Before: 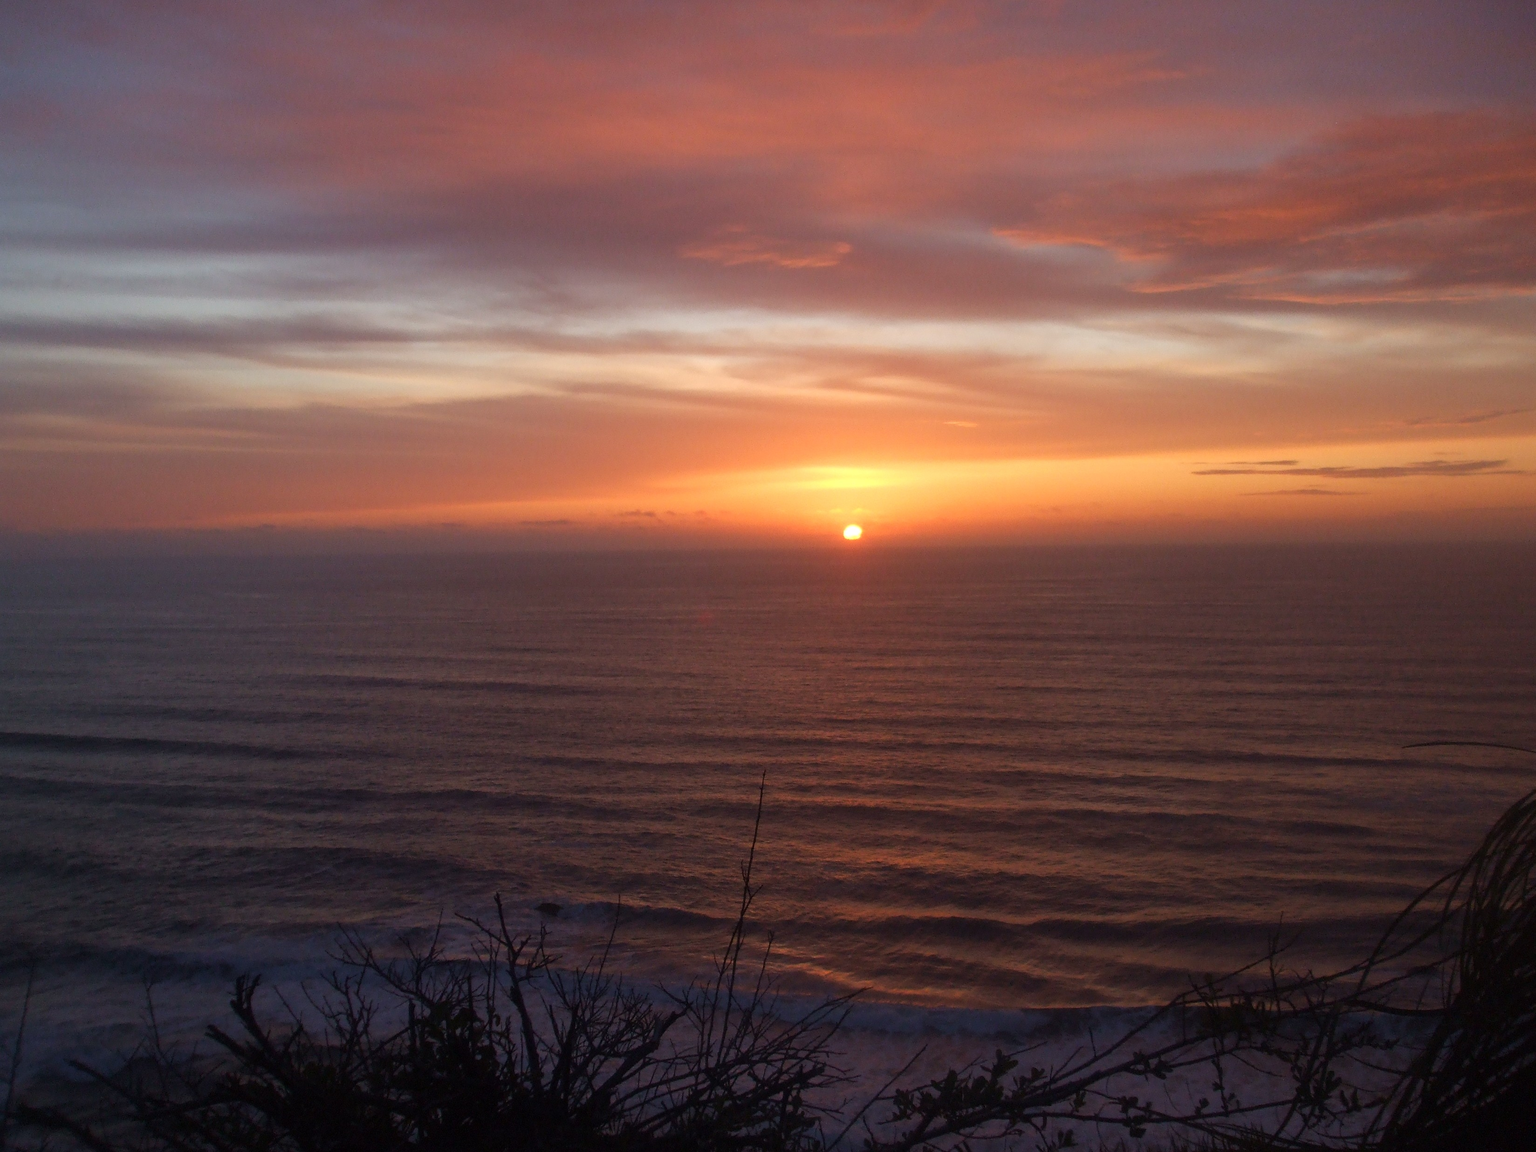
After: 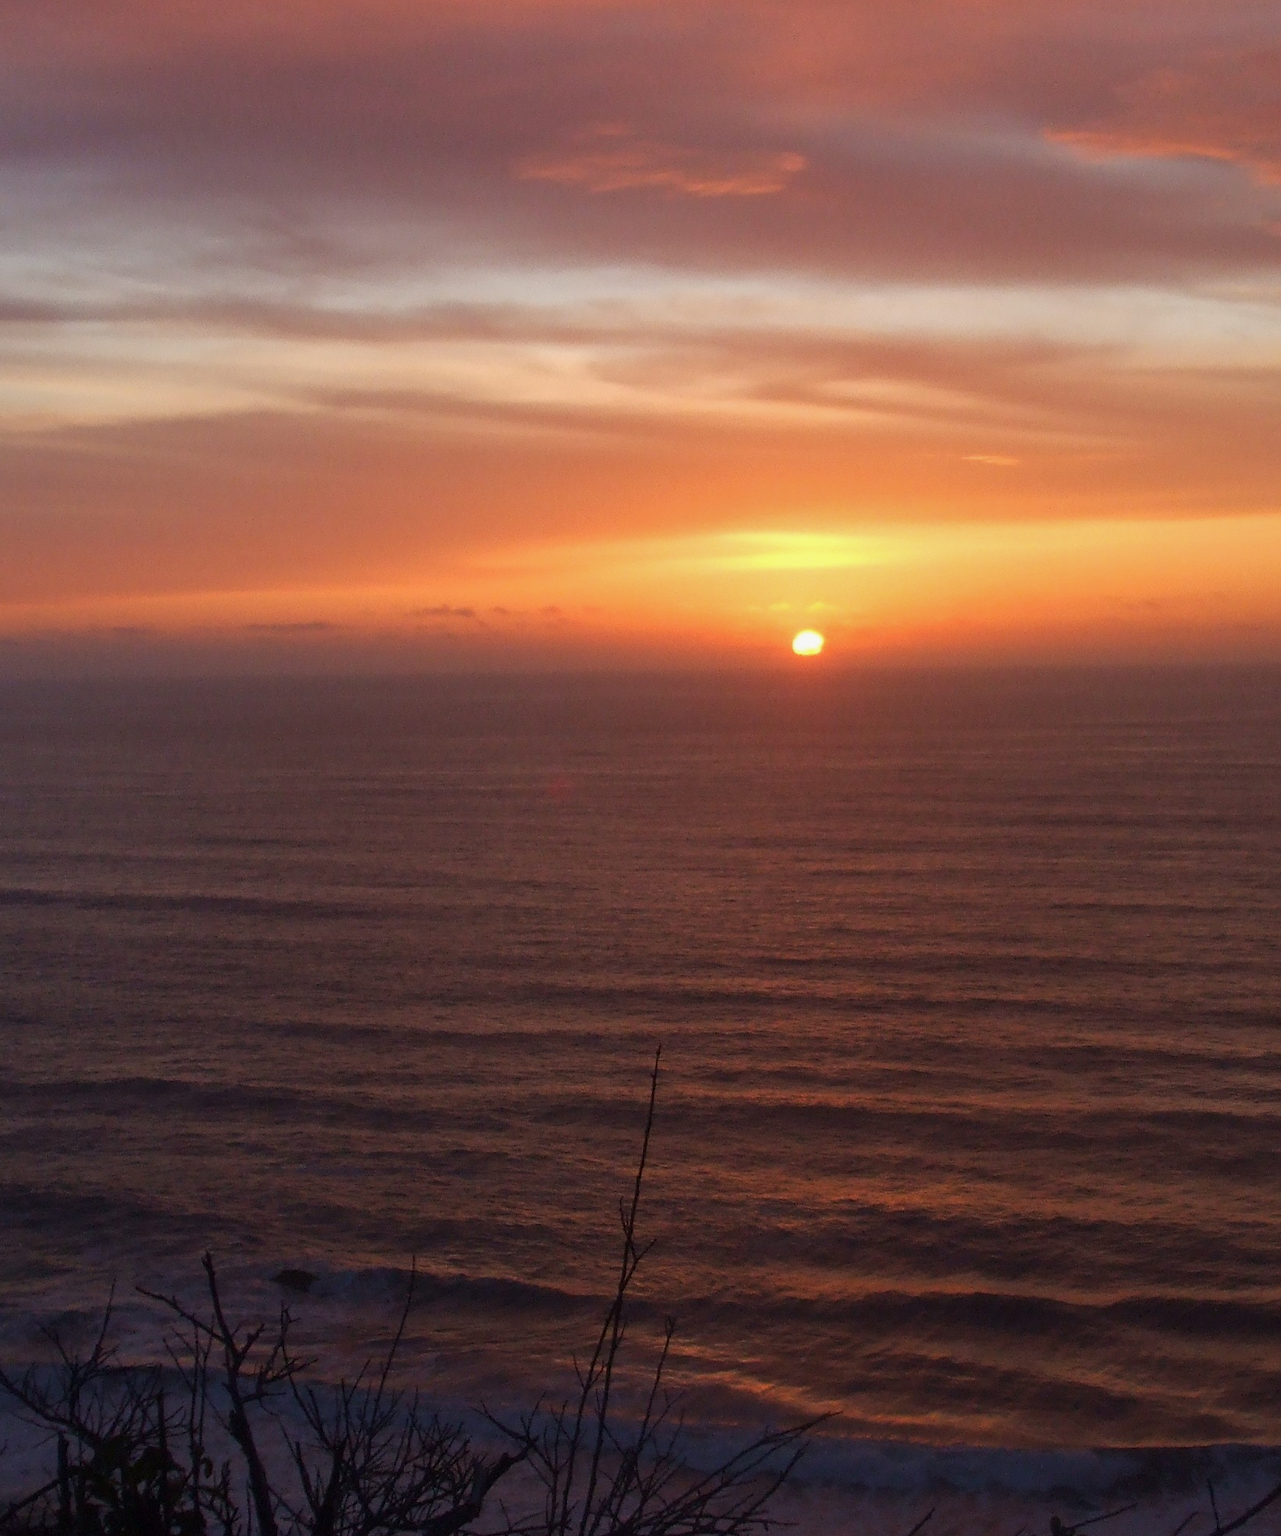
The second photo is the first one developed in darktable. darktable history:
crop and rotate: angle 0.015°, left 24.398%, top 13.18%, right 26.214%, bottom 7.872%
shadows and highlights: shadows -20.33, white point adjustment -2.18, highlights -35.13
